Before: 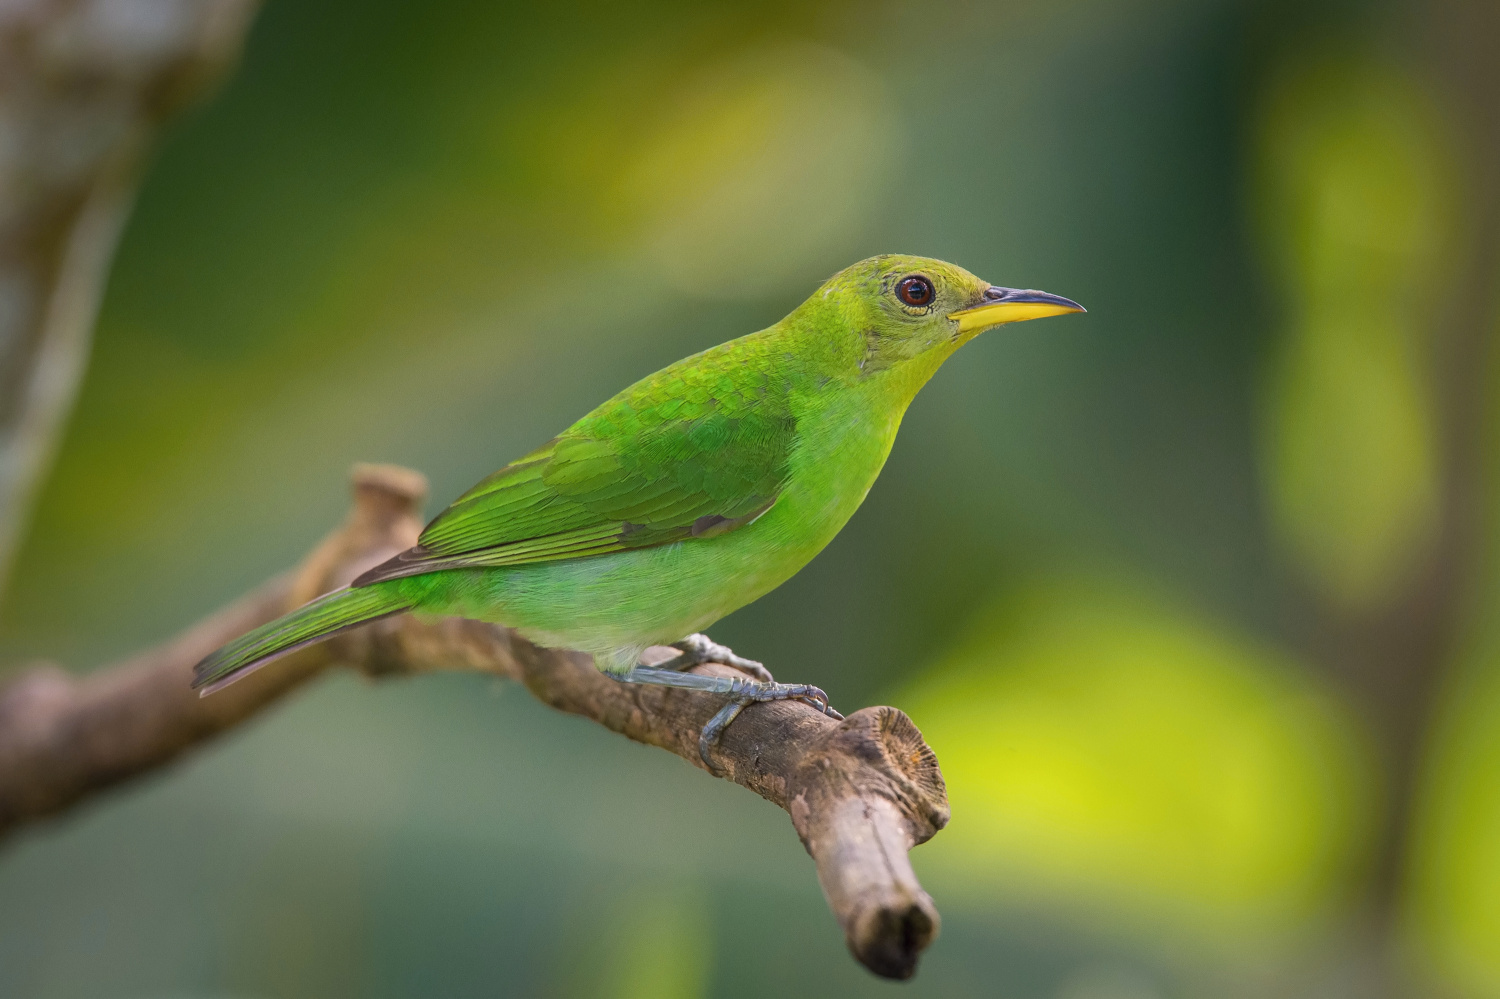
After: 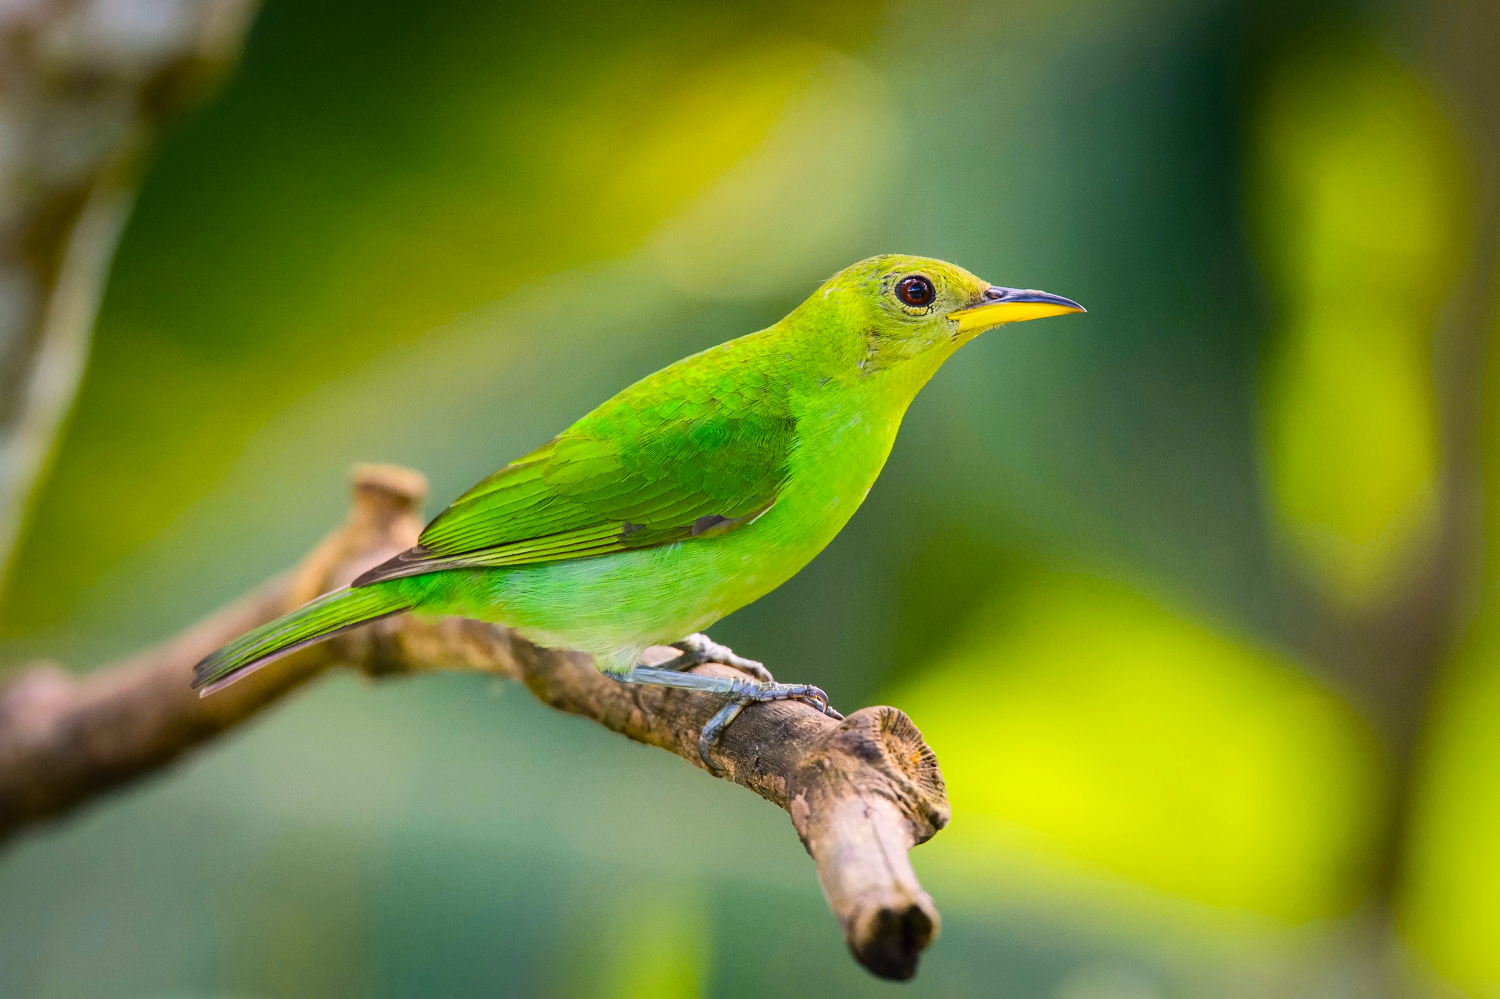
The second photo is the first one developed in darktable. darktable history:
base curve: curves: ch0 [(0, 0) (0.036, 0.025) (0.121, 0.166) (0.206, 0.329) (0.605, 0.79) (1, 1)]
color balance rgb: shadows lift › chroma 2.001%, shadows lift › hue 249.63°, linear chroma grading › global chroma 15.239%, perceptual saturation grading › global saturation 20%, perceptual saturation grading › highlights -24.944%, perceptual saturation grading › shadows 24.726%
tone equalizer: edges refinement/feathering 500, mask exposure compensation -1.57 EV, preserve details no
